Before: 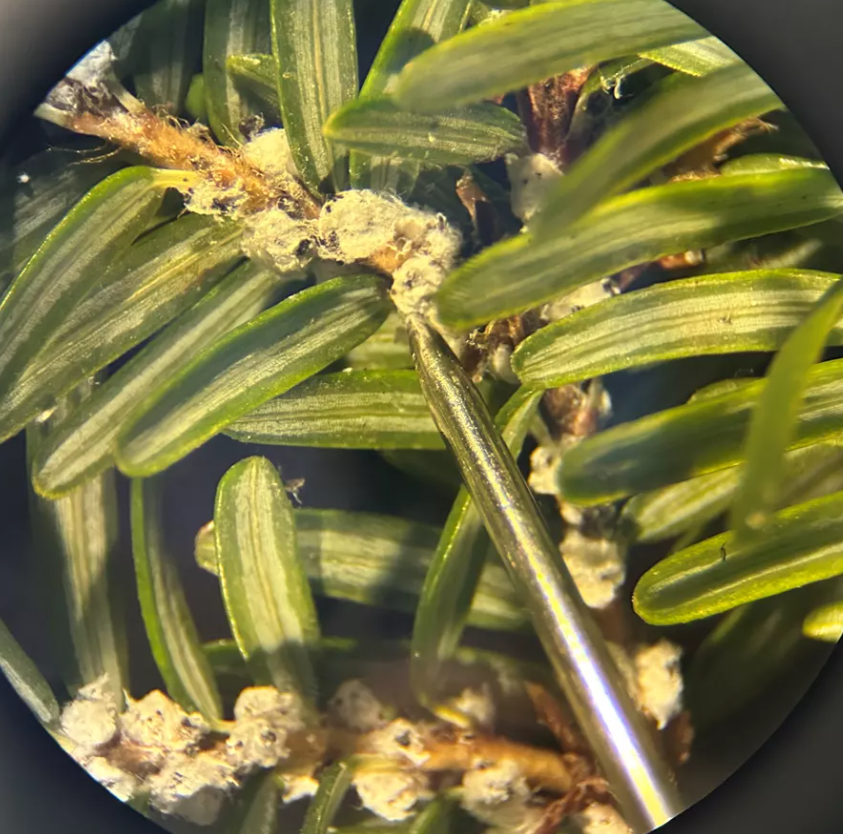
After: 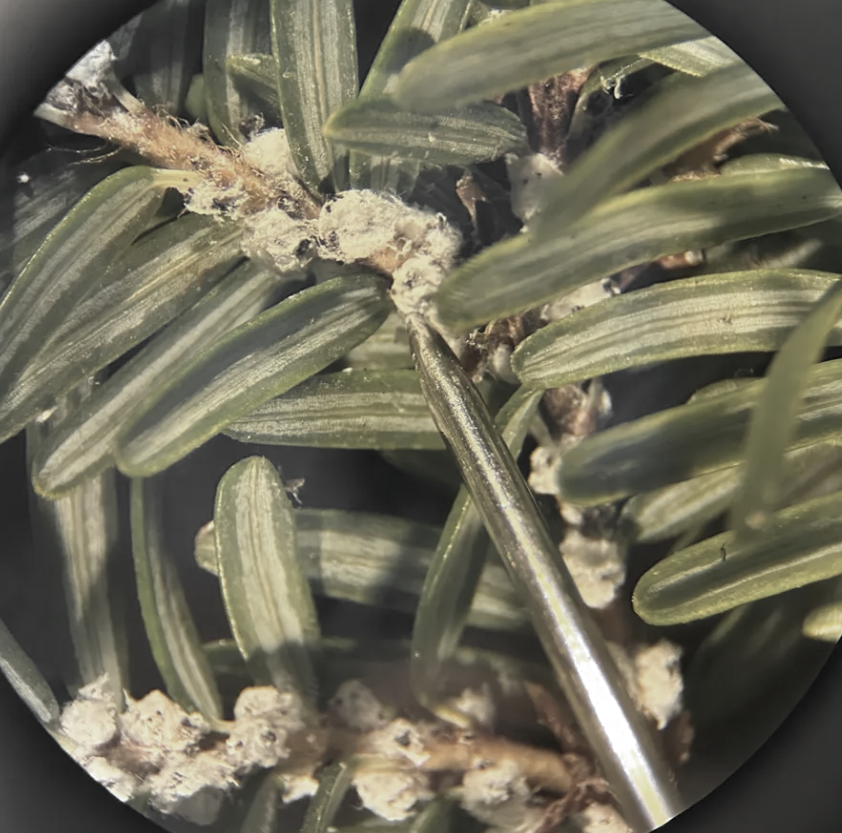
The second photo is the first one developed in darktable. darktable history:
crop and rotate: left 0.118%, bottom 0.014%
color zones: curves: ch0 [(0, 0.613) (0.01, 0.613) (0.245, 0.448) (0.498, 0.529) (0.642, 0.665) (0.879, 0.777) (0.99, 0.613)]; ch1 [(0, 0.035) (0.121, 0.189) (0.259, 0.197) (0.415, 0.061) (0.589, 0.022) (0.732, 0.022) (0.857, 0.026) (0.991, 0.053)]
